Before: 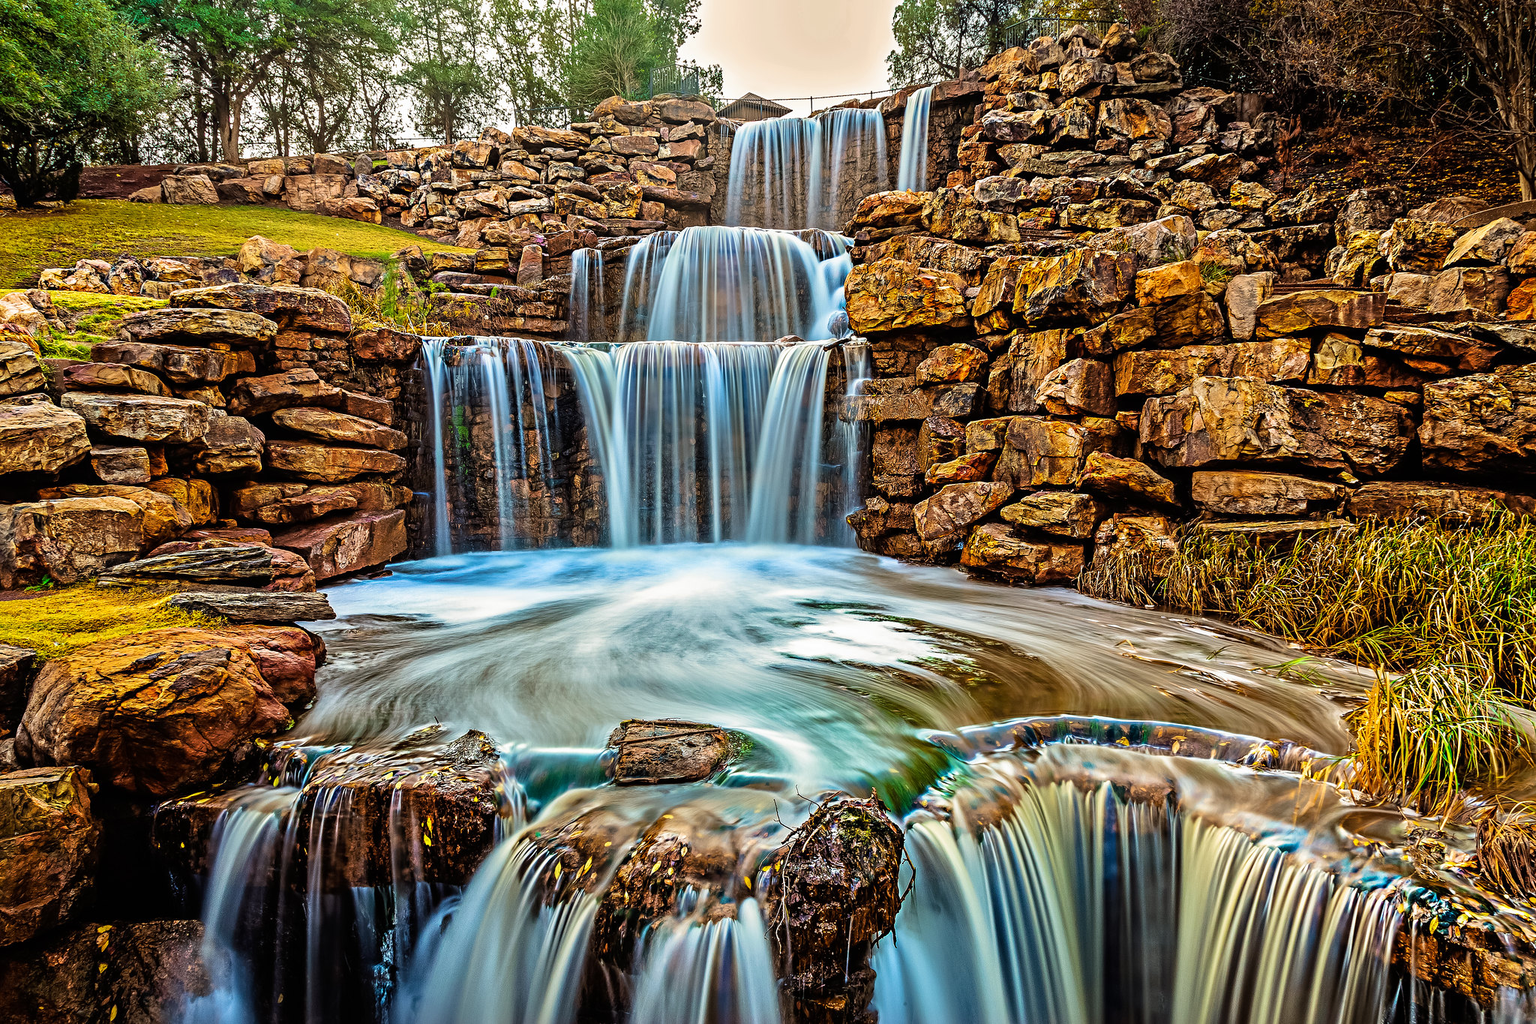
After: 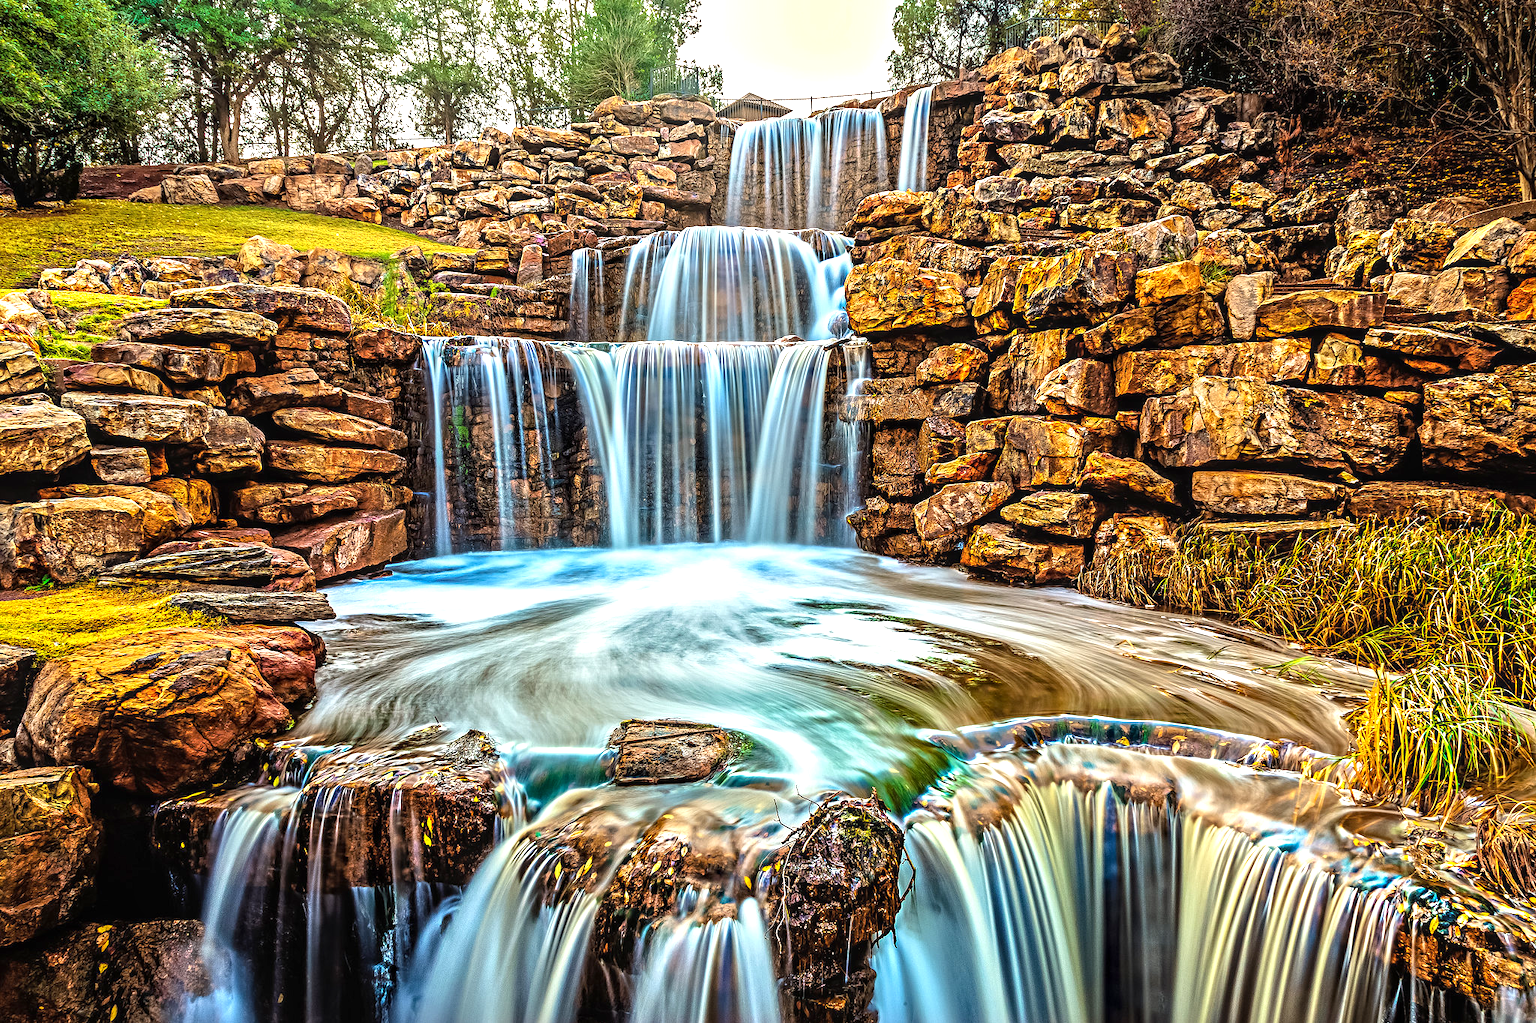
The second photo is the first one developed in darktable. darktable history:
exposure: black level correction 0, exposure 0.682 EV, compensate highlight preservation false
local contrast: on, module defaults
